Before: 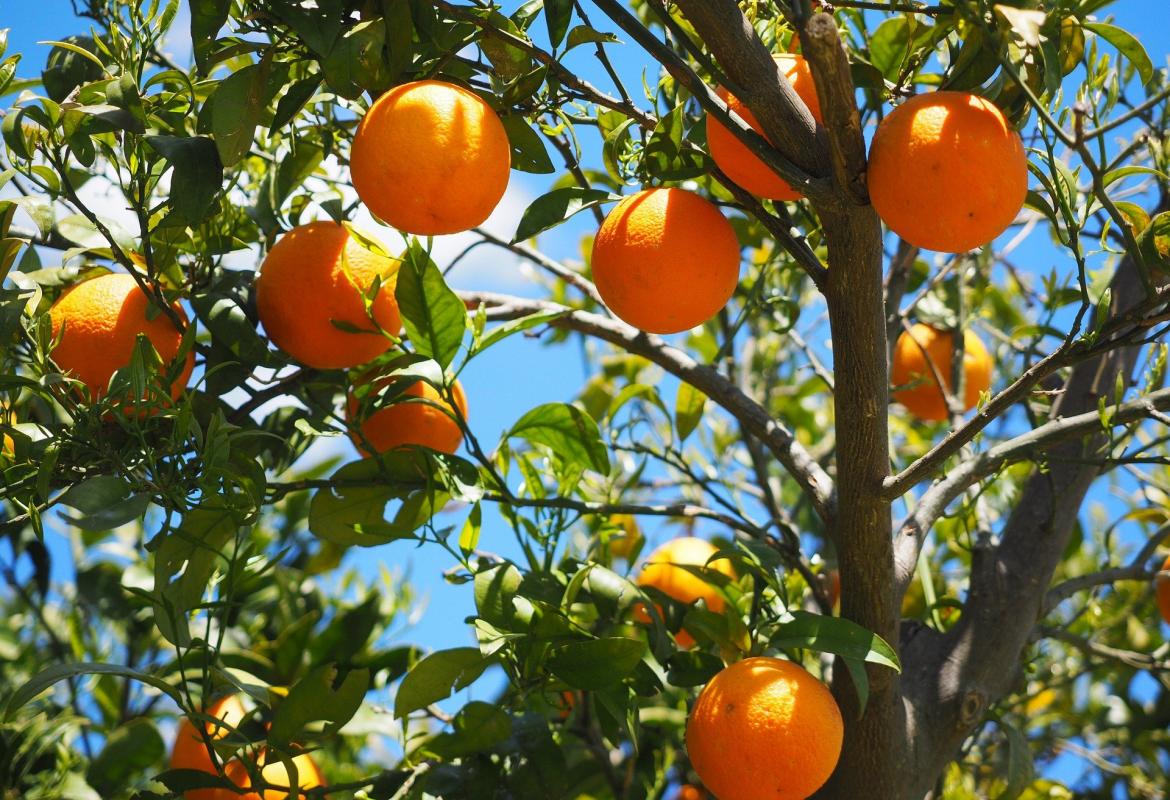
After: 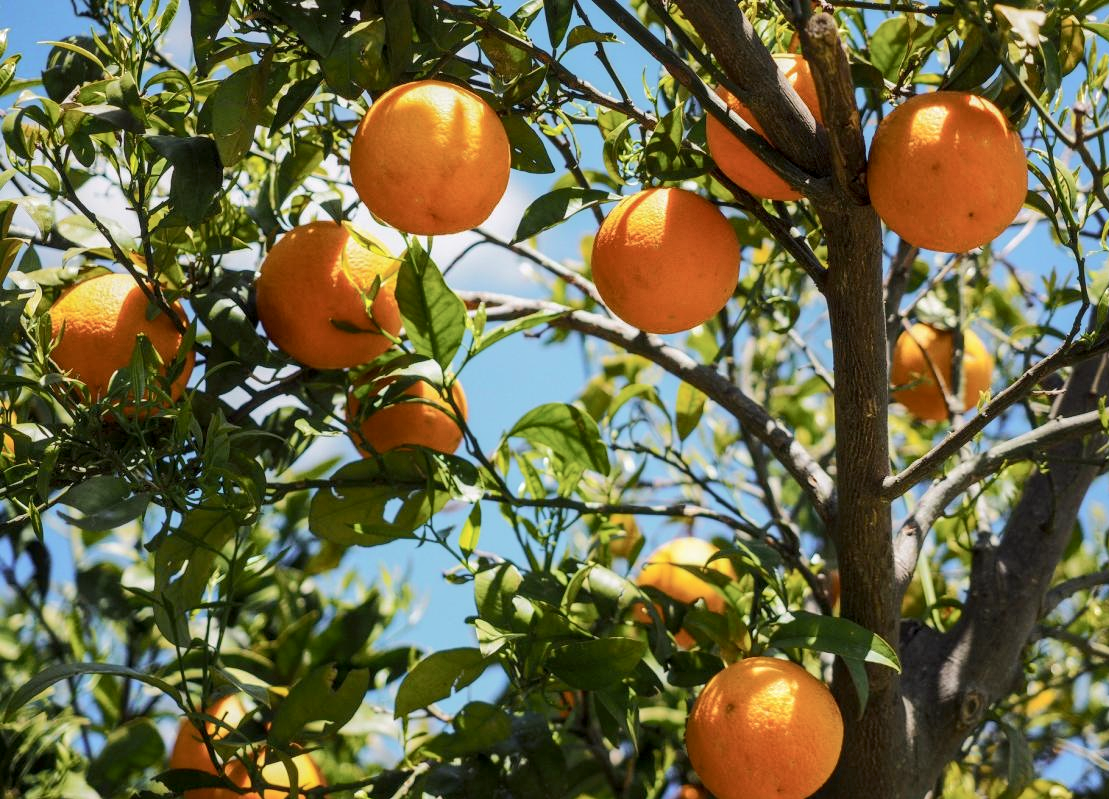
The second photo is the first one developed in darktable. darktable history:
crop and rotate: right 5.167%
local contrast: on, module defaults
tone curve: curves: ch0 [(0, 0) (0.052, 0.018) (0.236, 0.207) (0.41, 0.417) (0.485, 0.518) (0.54, 0.584) (0.625, 0.666) (0.845, 0.828) (0.994, 0.964)]; ch1 [(0, 0) (0.136, 0.146) (0.317, 0.34) (0.382, 0.408) (0.434, 0.441) (0.472, 0.479) (0.498, 0.501) (0.557, 0.558) (0.616, 0.59) (0.739, 0.7) (1, 1)]; ch2 [(0, 0) (0.352, 0.403) (0.447, 0.466) (0.482, 0.482) (0.528, 0.526) (0.586, 0.577) (0.618, 0.621) (0.785, 0.747) (1, 1)], color space Lab, independent channels, preserve colors none
